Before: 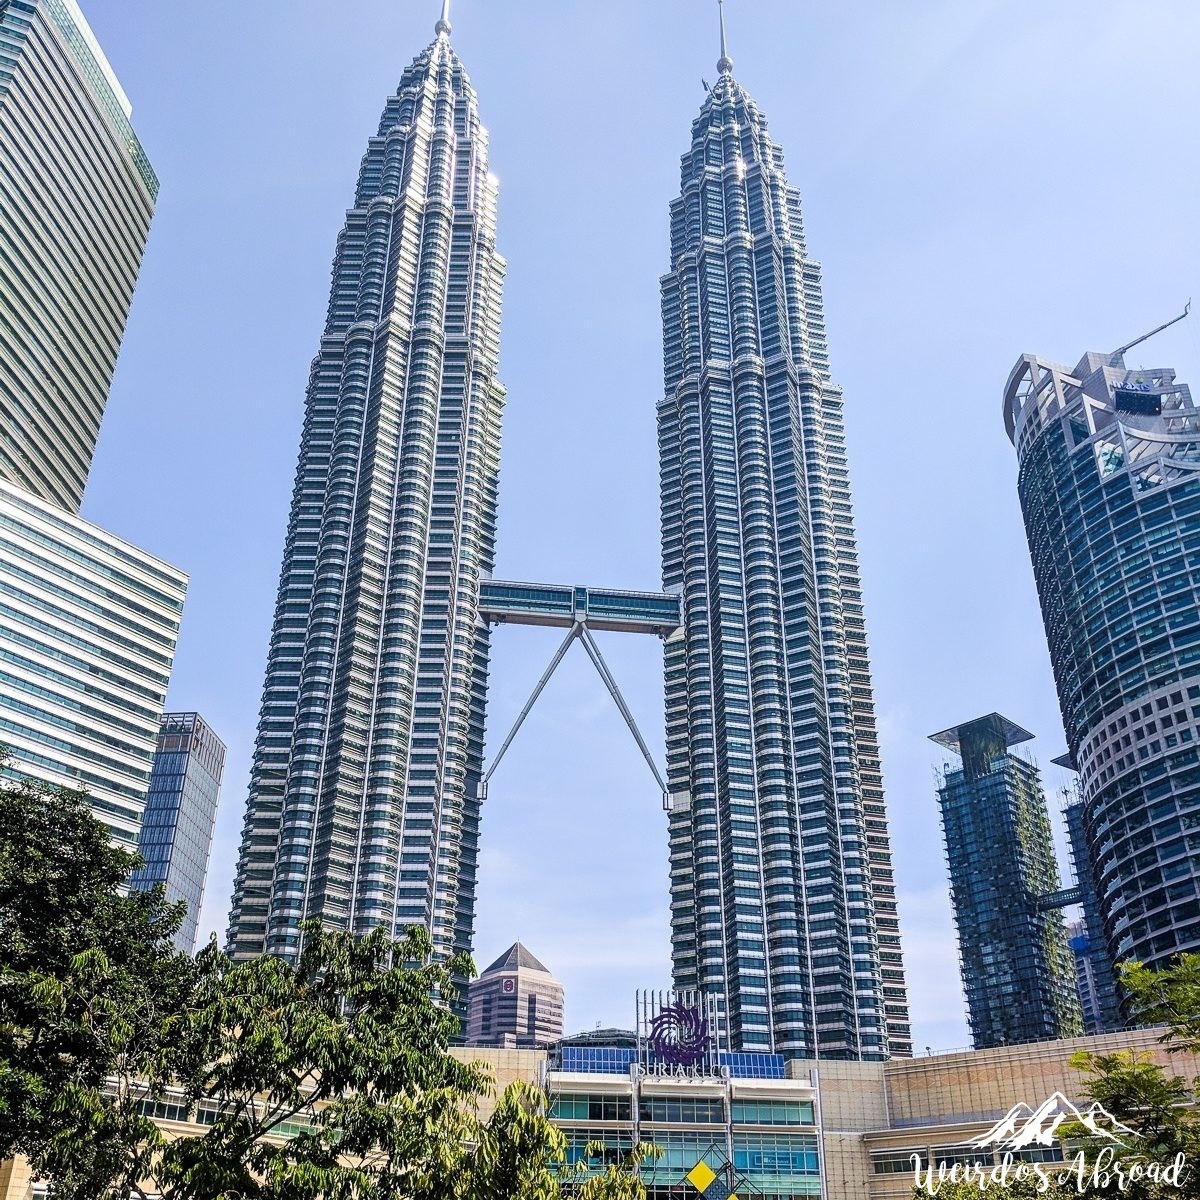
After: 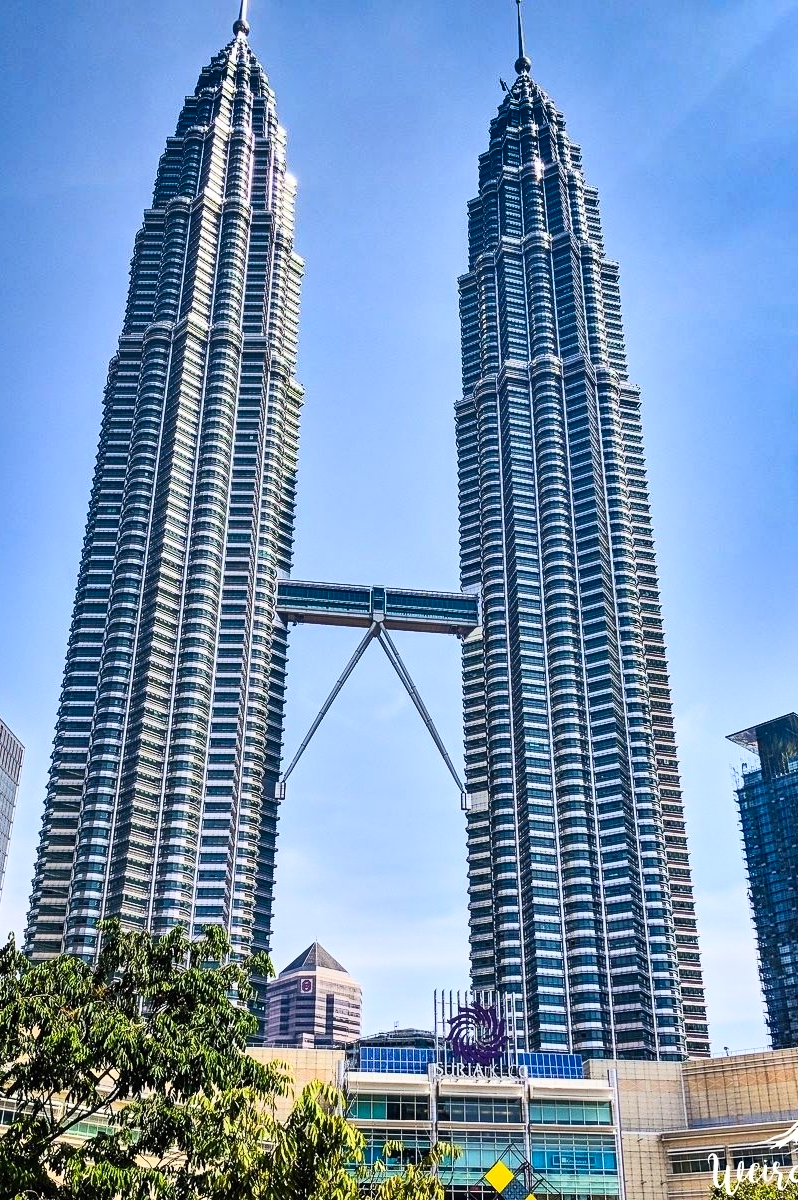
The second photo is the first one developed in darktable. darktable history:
contrast brightness saturation: contrast 0.23, brightness 0.1, saturation 0.29
shadows and highlights: shadows 19.13, highlights -83.41, soften with gaussian
crop: left 16.899%, right 16.556%
